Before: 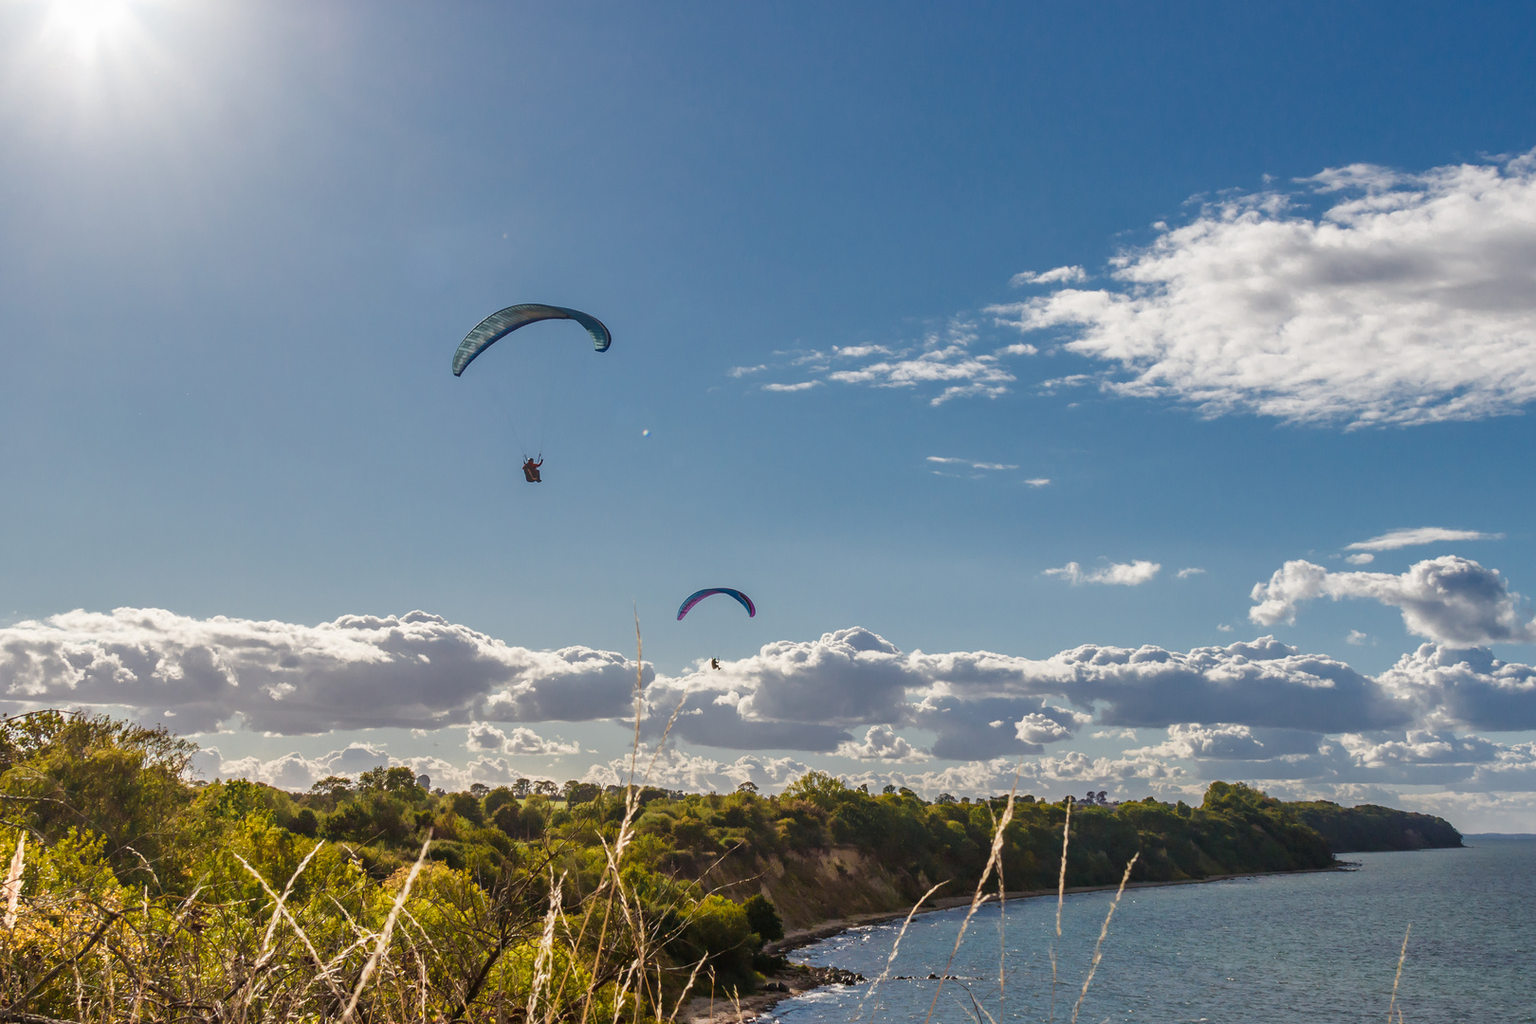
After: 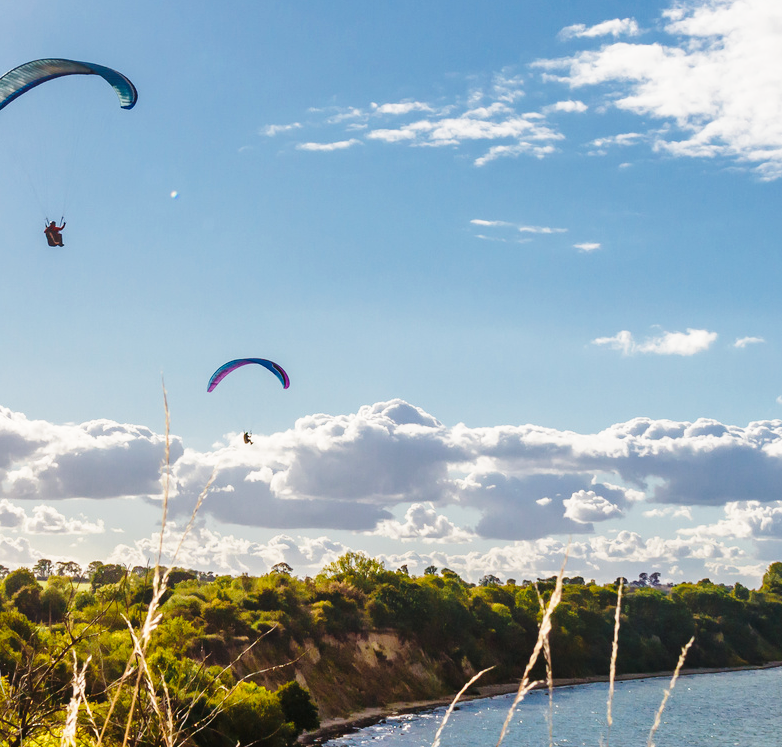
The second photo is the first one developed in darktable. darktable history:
base curve: curves: ch0 [(0, 0) (0.028, 0.03) (0.121, 0.232) (0.46, 0.748) (0.859, 0.968) (1, 1)], preserve colors none
crop: left 31.347%, top 24.344%, right 20.35%, bottom 6.441%
